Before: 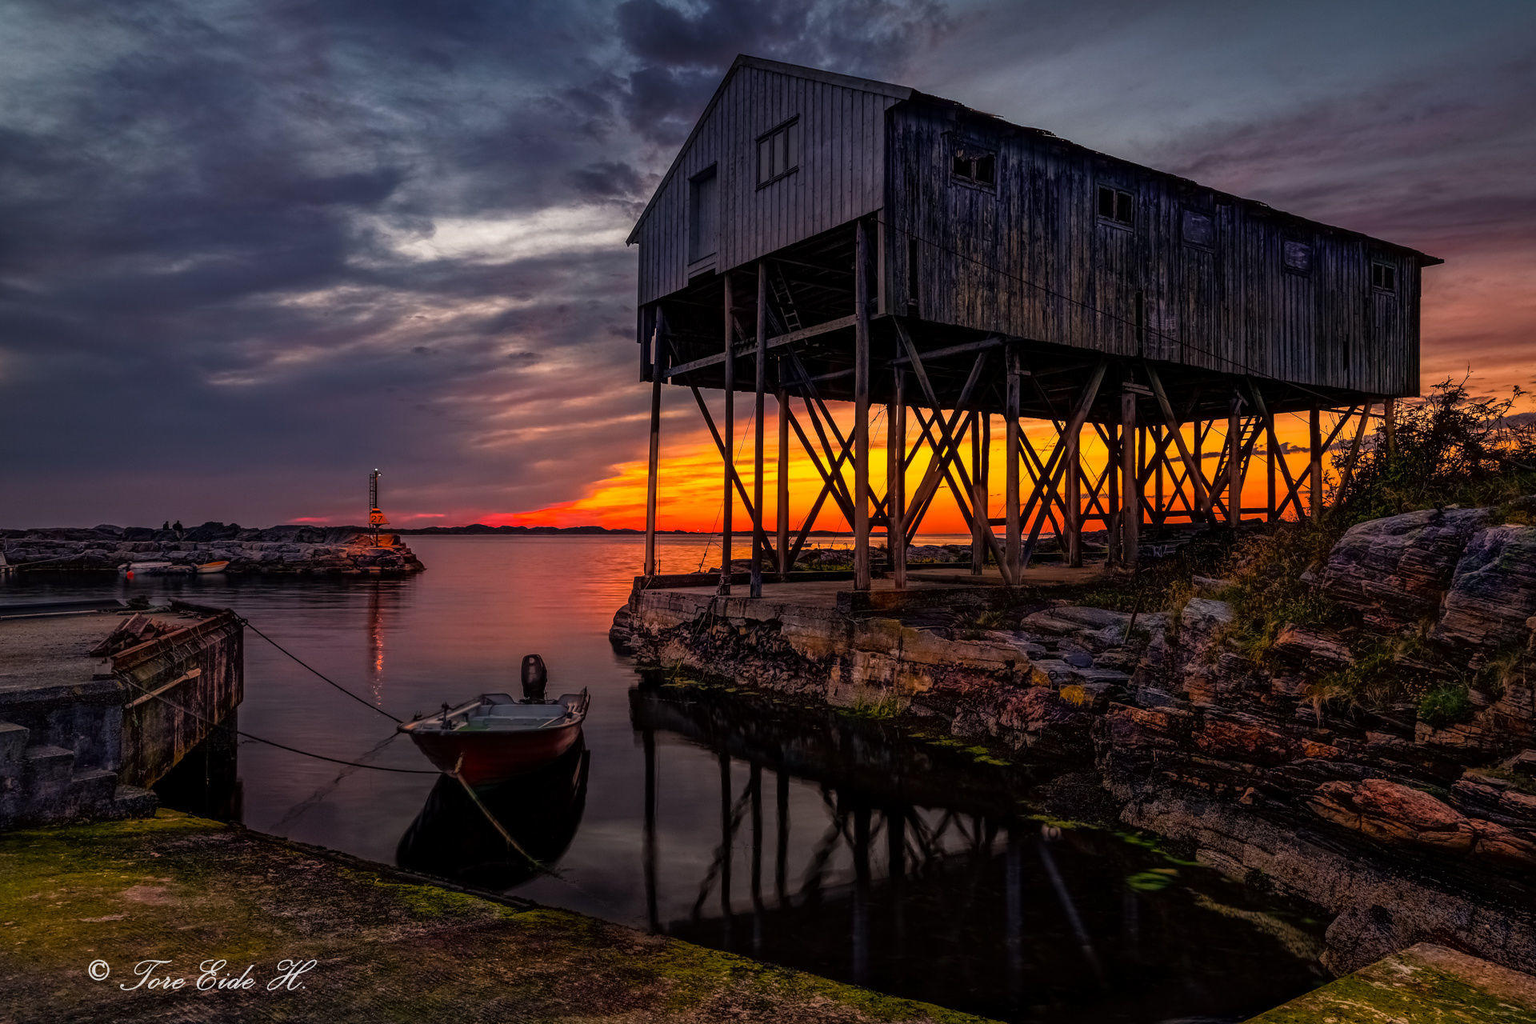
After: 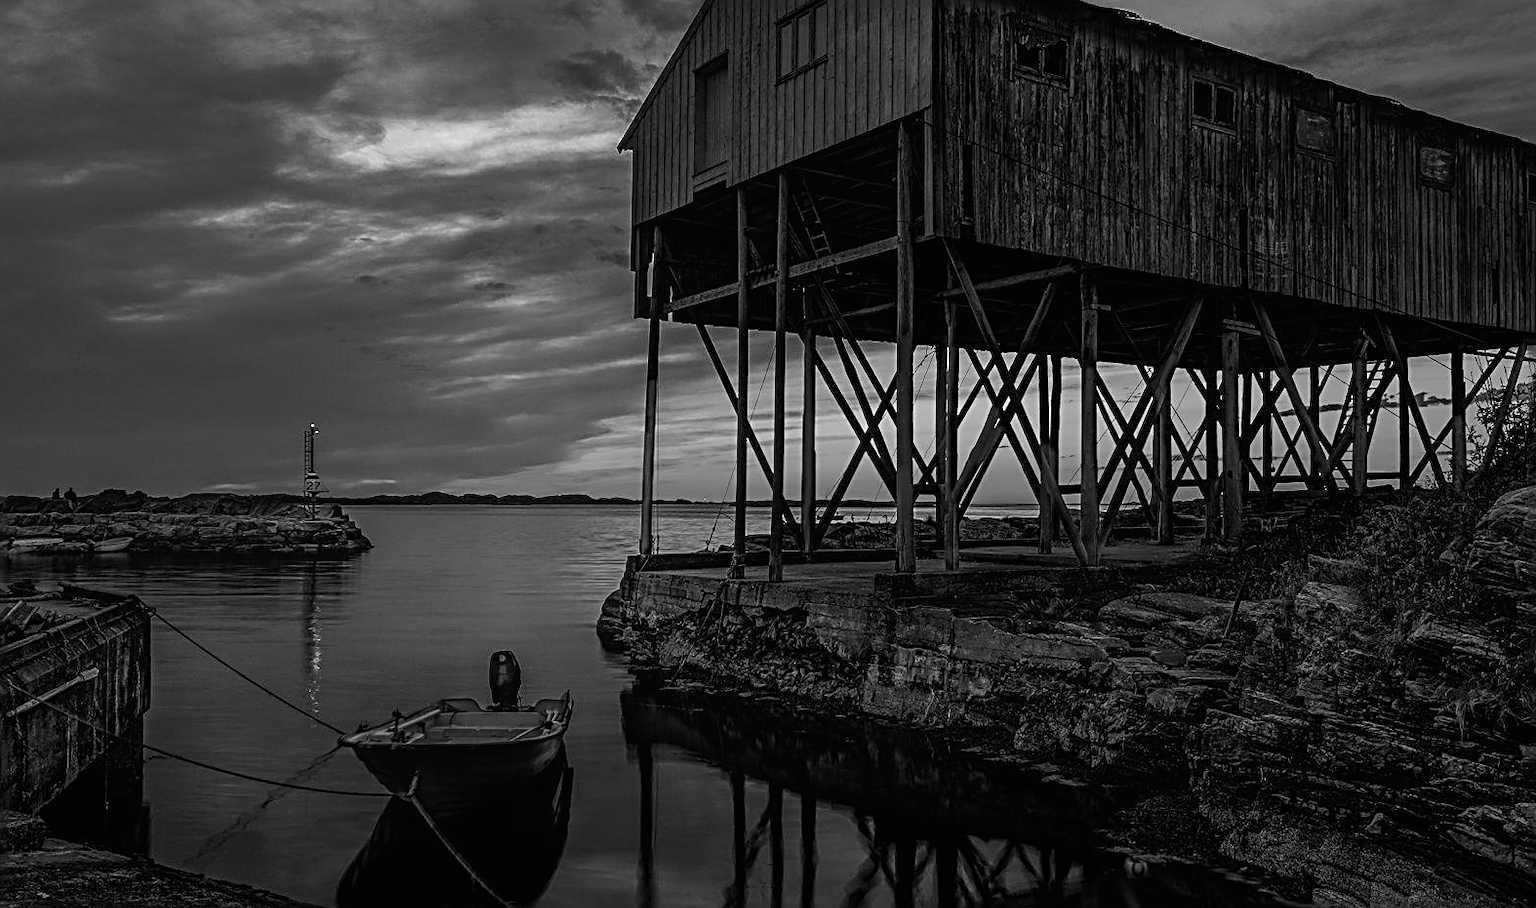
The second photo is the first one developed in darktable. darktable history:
color zones: curves: ch1 [(0, 0.708) (0.088, 0.648) (0.245, 0.187) (0.429, 0.326) (0.571, 0.498) (0.714, 0.5) (0.857, 0.5) (1, 0.708)]
white balance: emerald 1
exposure: compensate exposure bias true, compensate highlight preservation false
crop: left 7.856%, top 11.836%, right 10.12%, bottom 15.387%
contrast brightness saturation: contrast 0.06, brightness -0.01, saturation -0.23
sharpen: radius 2.817, amount 0.715
color calibration: output gray [0.18, 0.41, 0.41, 0], gray › normalize channels true, illuminant same as pipeline (D50), adaptation XYZ, x 0.346, y 0.359, gamut compression 0
local contrast: mode bilateral grid, contrast 100, coarseness 100, detail 91%, midtone range 0.2
